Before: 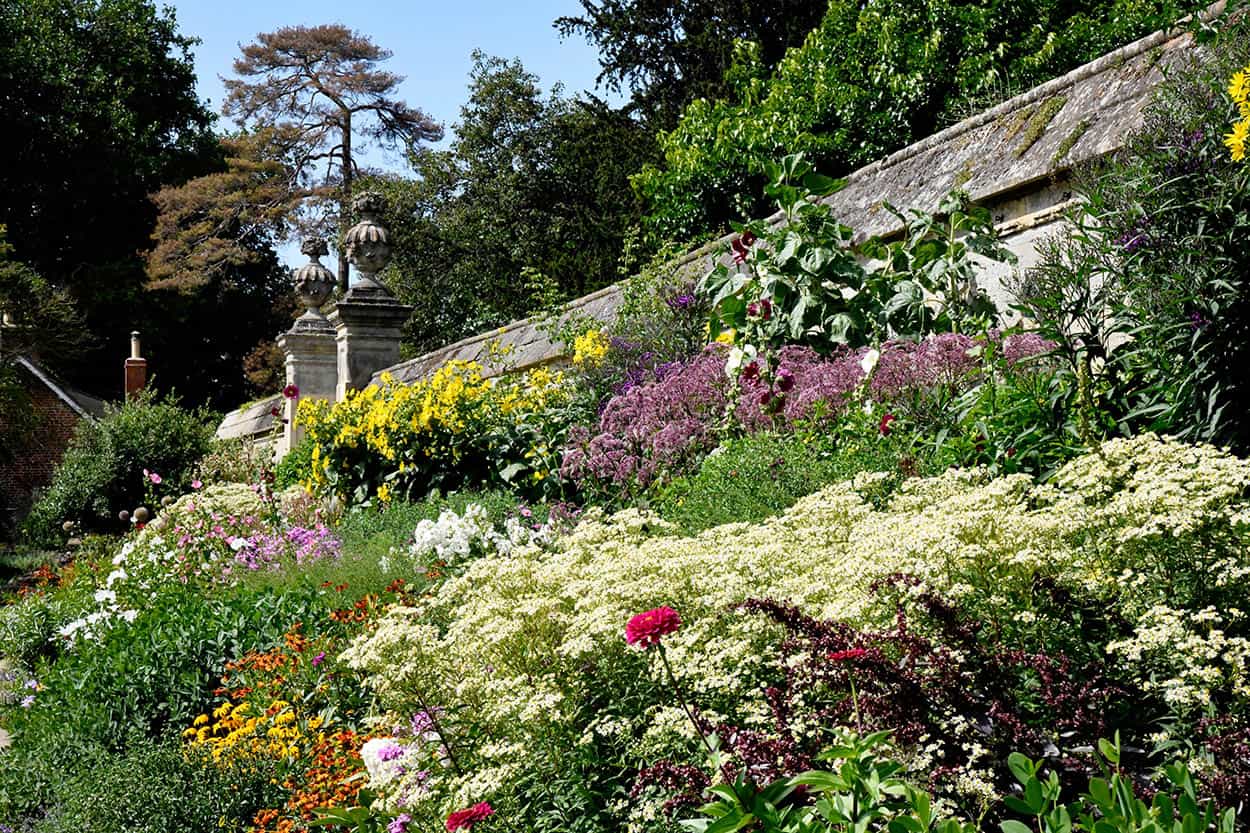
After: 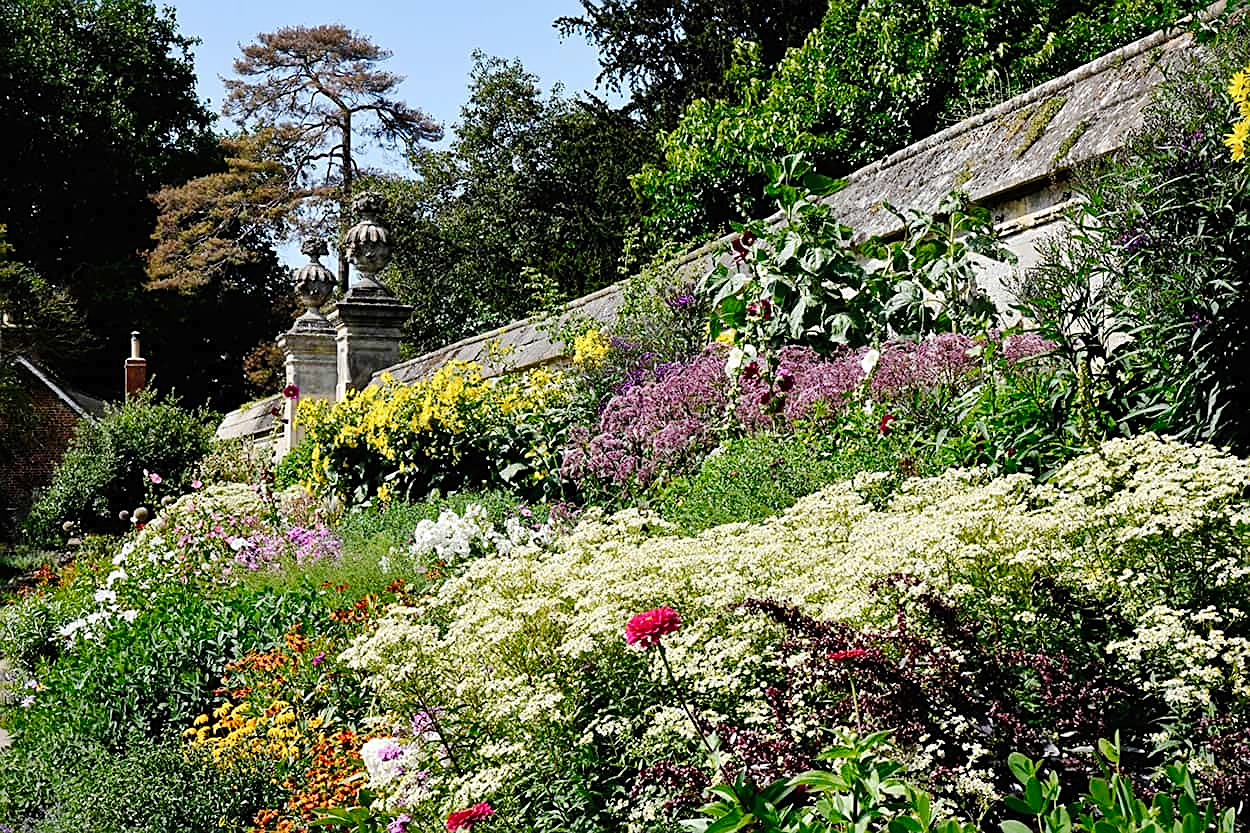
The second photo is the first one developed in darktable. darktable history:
sharpen: on, module defaults
tone curve: curves: ch0 [(0, 0) (0.003, 0.009) (0.011, 0.013) (0.025, 0.022) (0.044, 0.039) (0.069, 0.055) (0.1, 0.077) (0.136, 0.113) (0.177, 0.158) (0.224, 0.213) (0.277, 0.289) (0.335, 0.367) (0.399, 0.451) (0.468, 0.532) (0.543, 0.615) (0.623, 0.696) (0.709, 0.755) (0.801, 0.818) (0.898, 0.893) (1, 1)], preserve colors none
